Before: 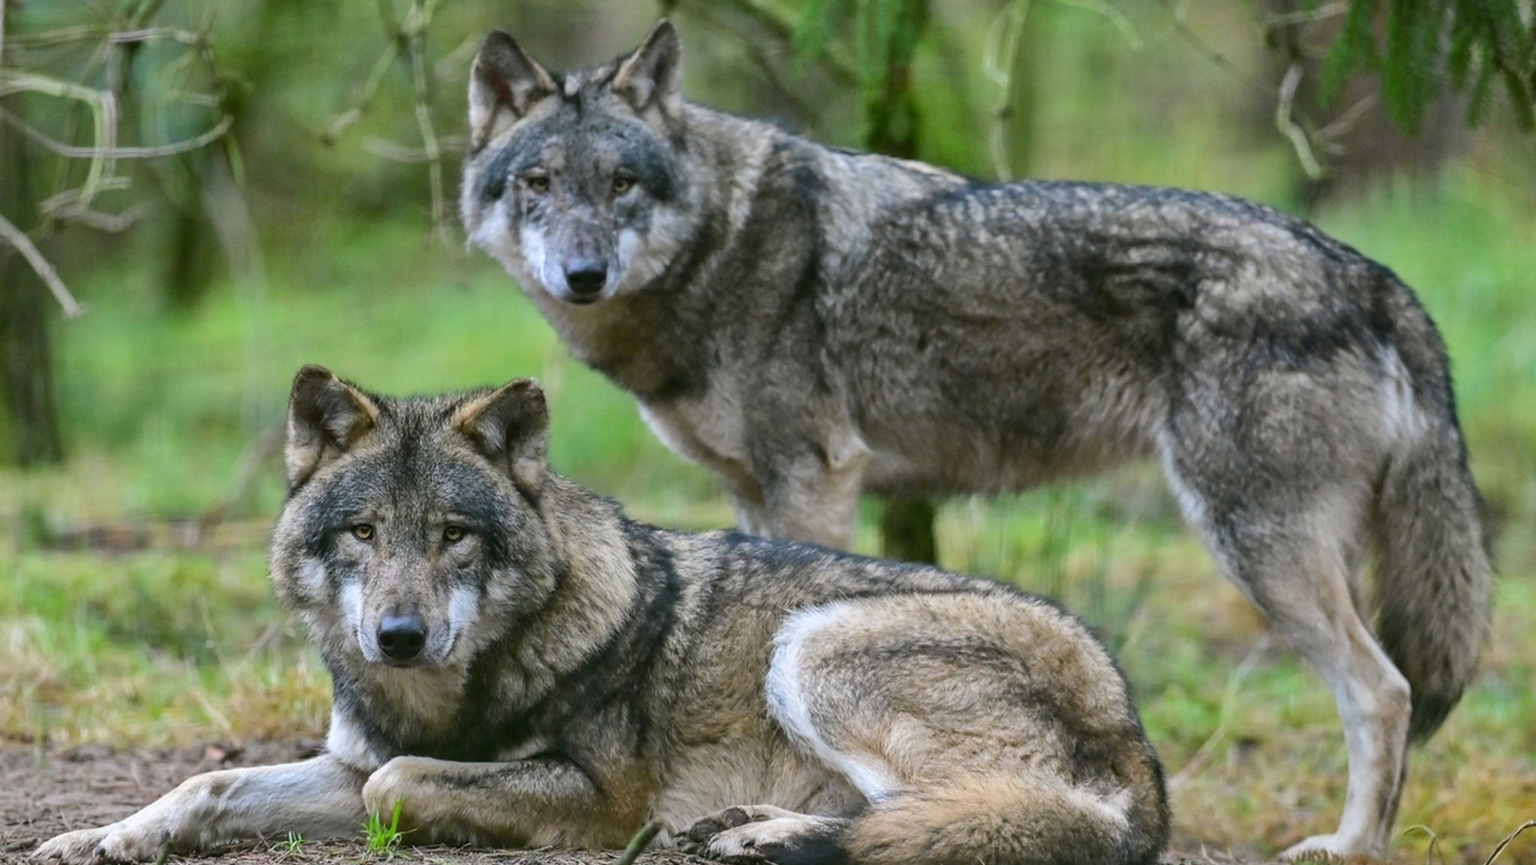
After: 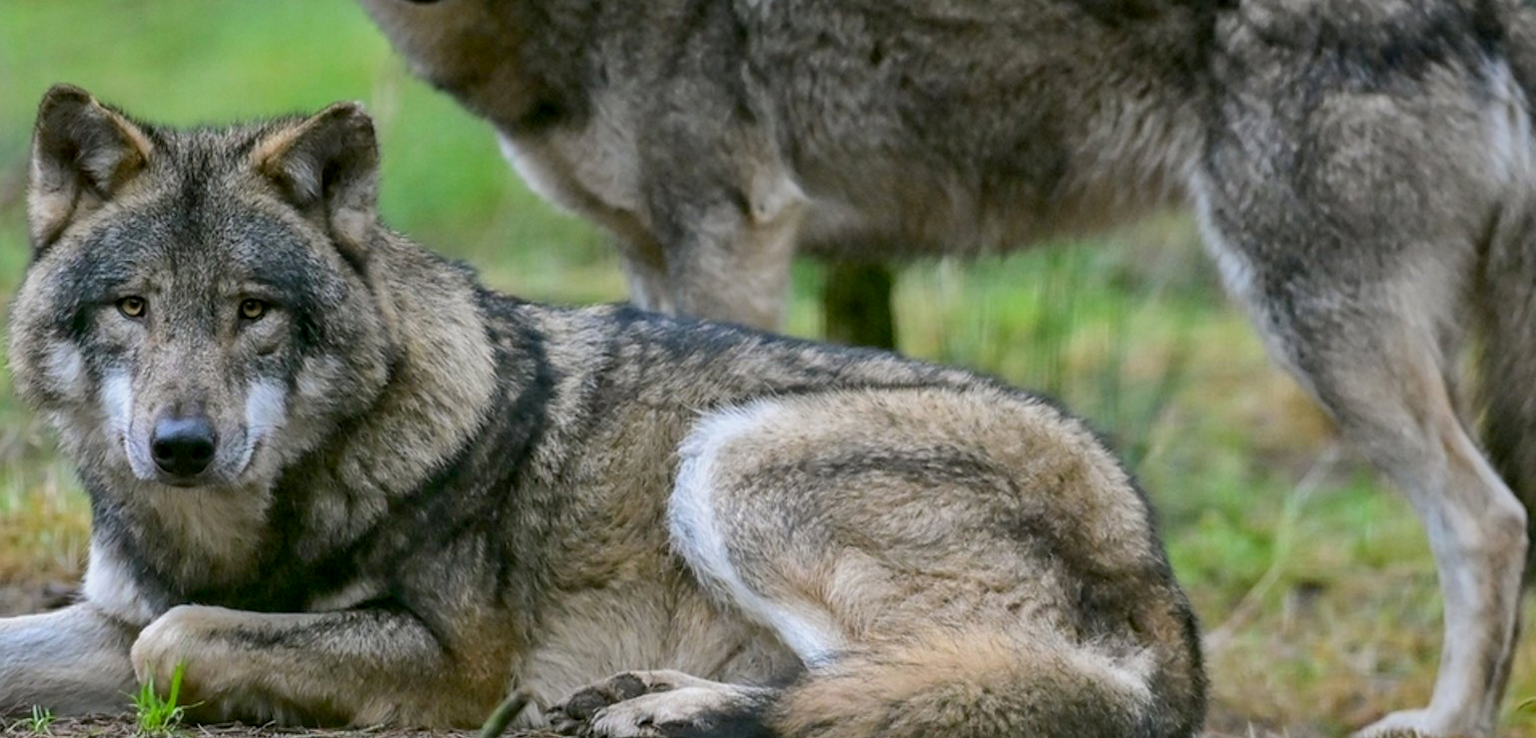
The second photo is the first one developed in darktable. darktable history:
exposure: black level correction 0.006, compensate highlight preservation false
shadows and highlights: shadows 25.35, white point adjustment -3.01, highlights -29.84
crop and rotate: left 17.206%, top 34.906%, right 7.671%, bottom 0.924%
